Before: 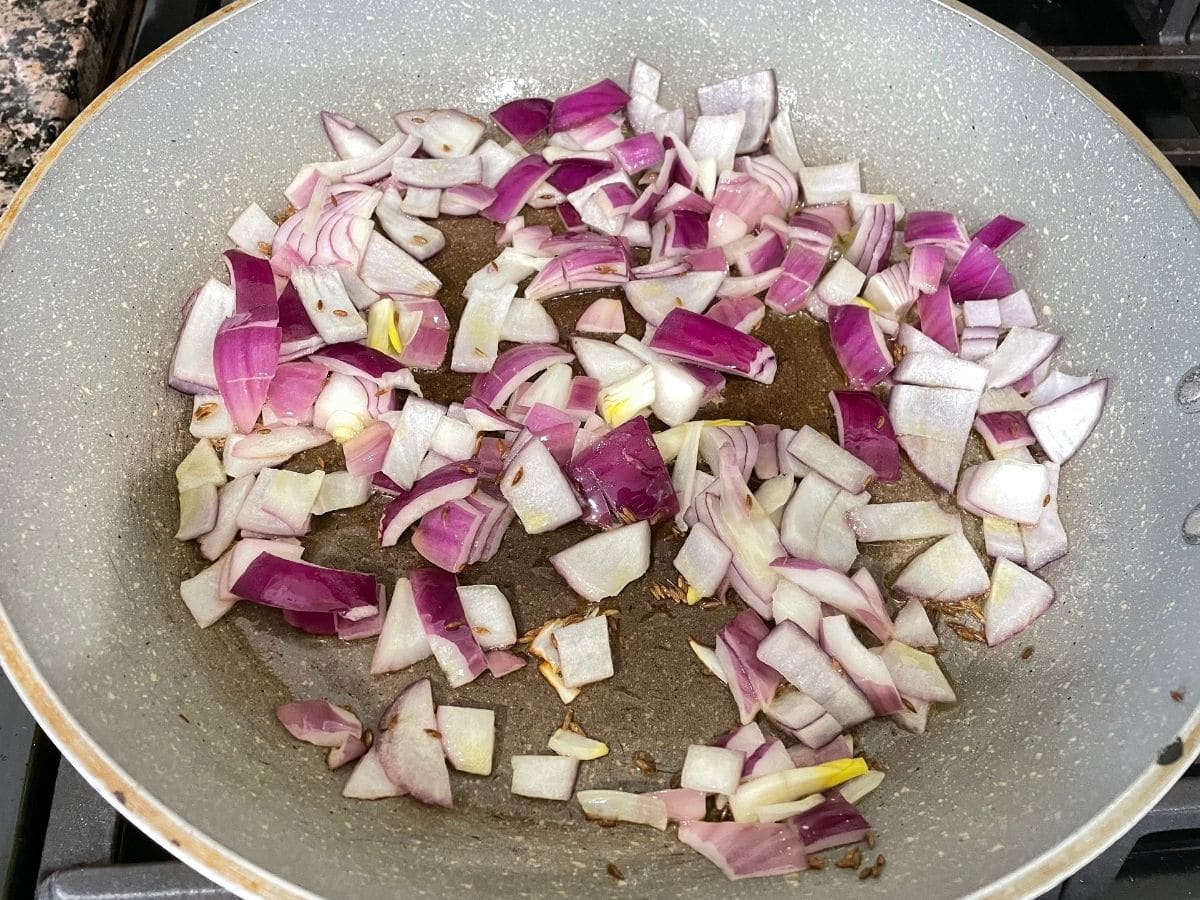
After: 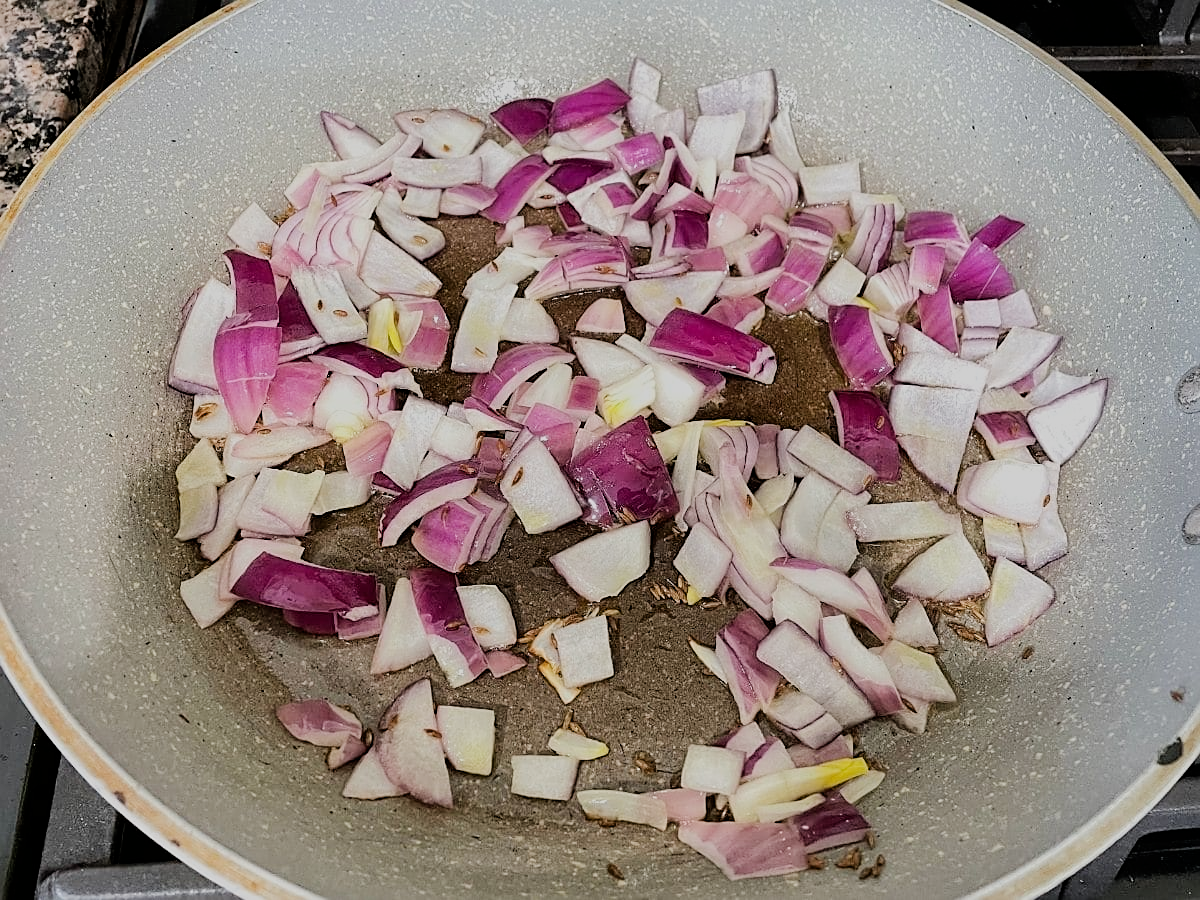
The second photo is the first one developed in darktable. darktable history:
filmic rgb: black relative exposure -7.18 EV, white relative exposure 5.34 EV, hardness 3.03, iterations of high-quality reconstruction 0
sharpen: on, module defaults
